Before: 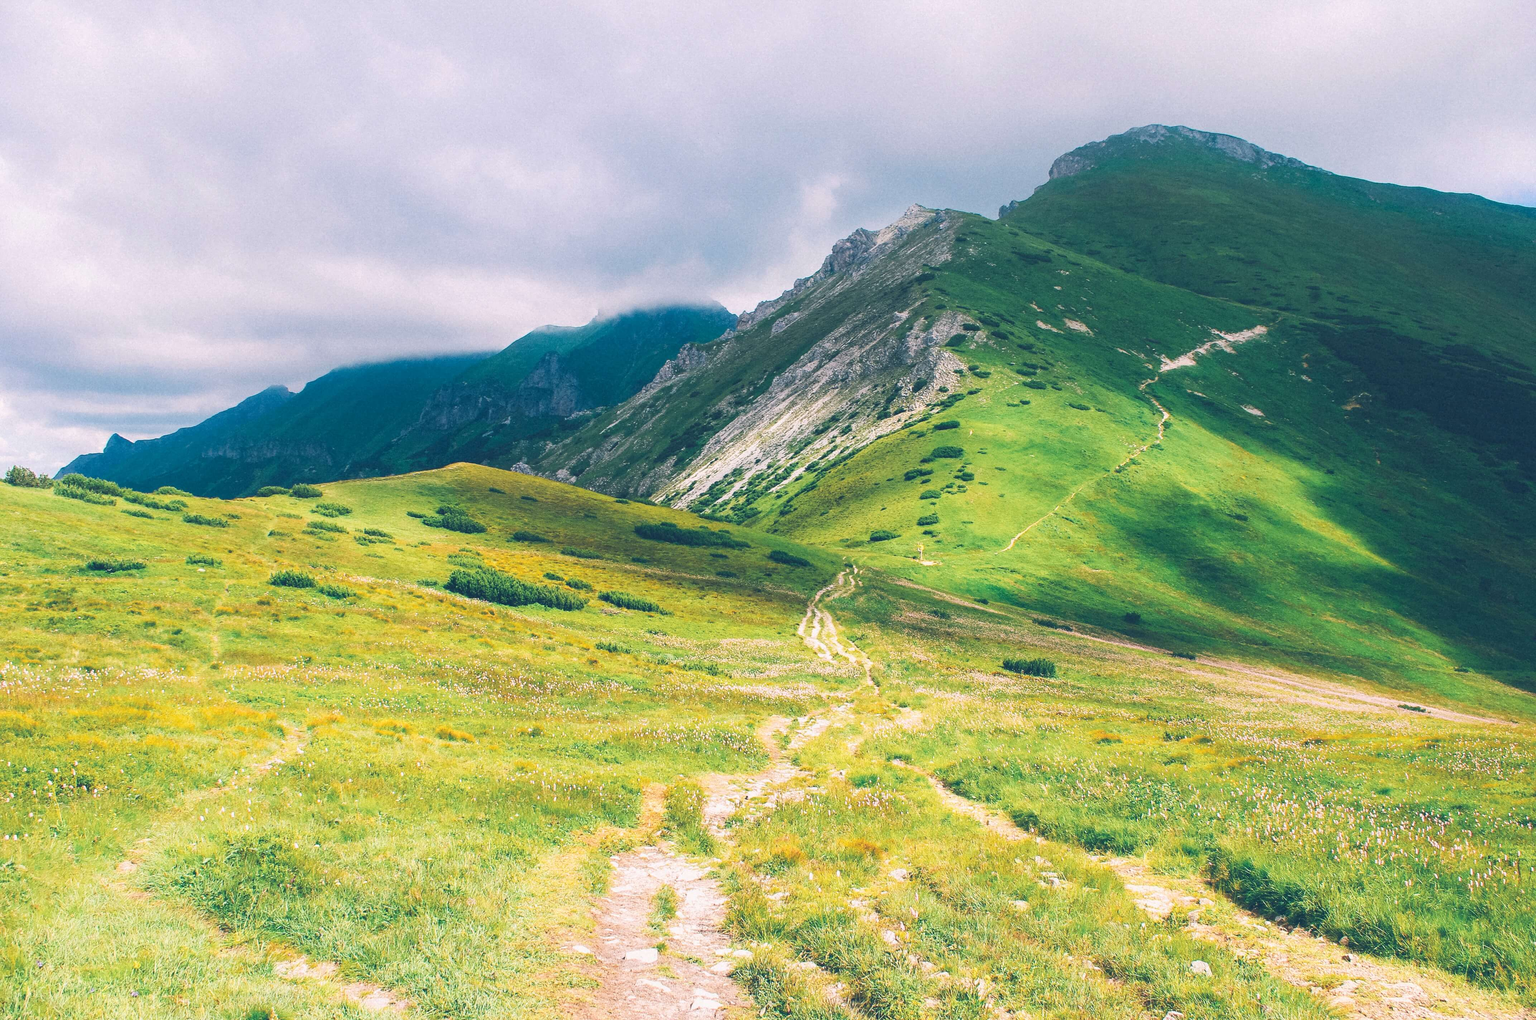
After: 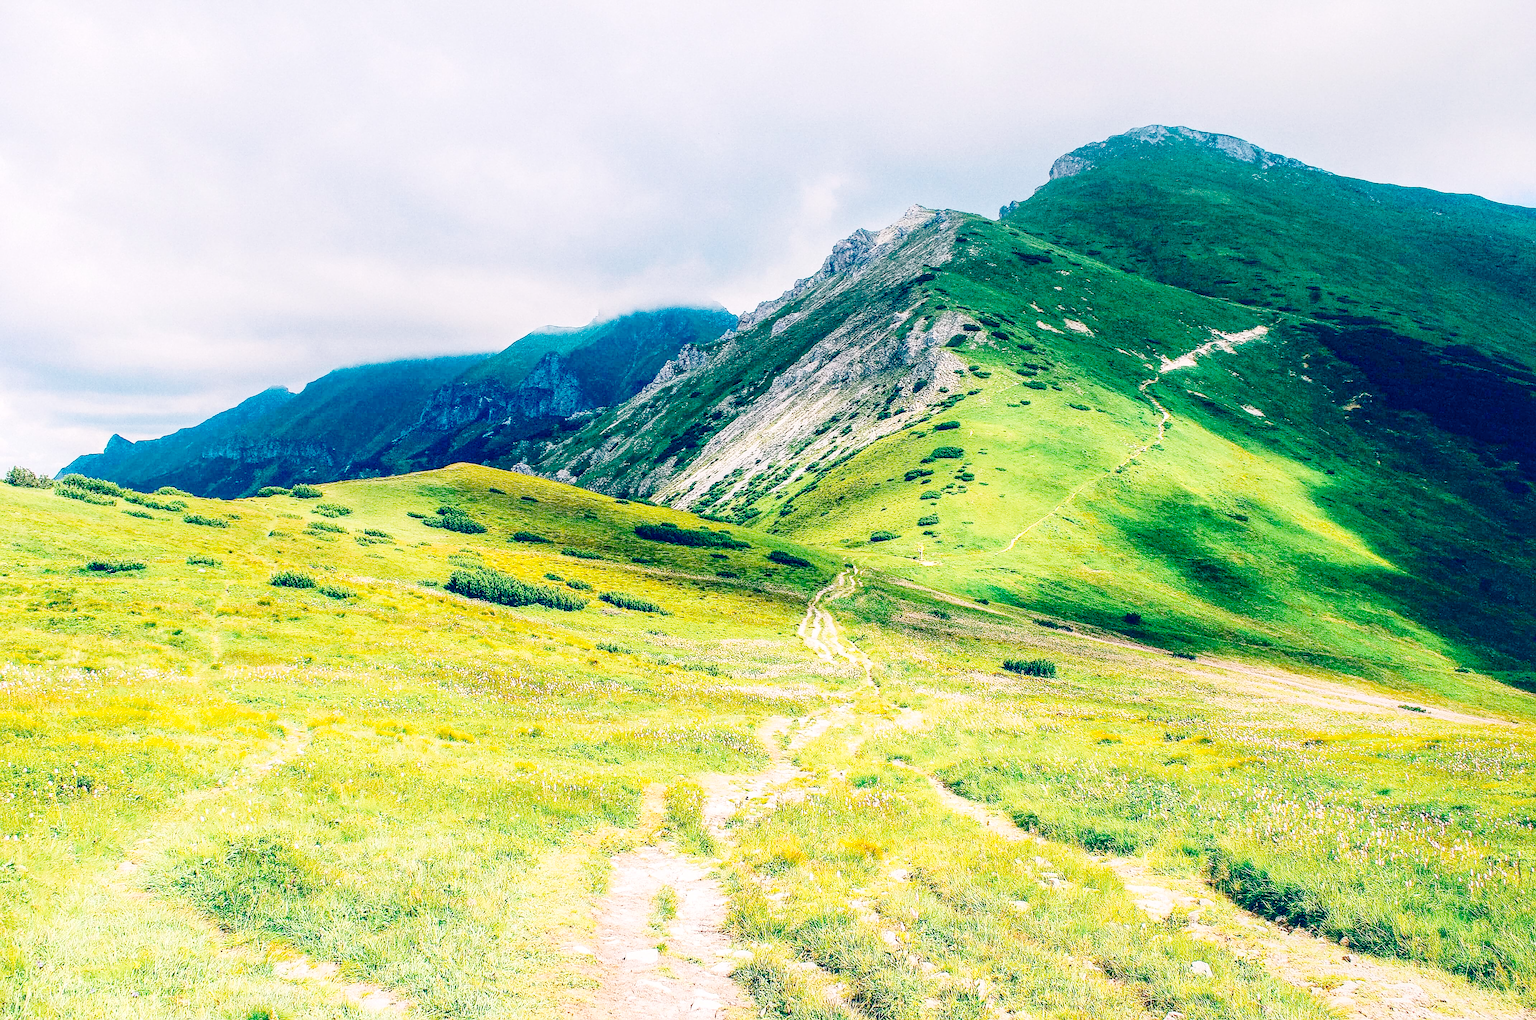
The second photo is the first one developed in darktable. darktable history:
base curve: curves: ch0 [(0, 0) (0.036, 0.01) (0.123, 0.254) (0.258, 0.504) (0.507, 0.748) (1, 1)], preserve colors none
sharpen: radius 1.355, amount 1.237, threshold 0.842
local contrast: on, module defaults
contrast brightness saturation: contrast 0.185, brightness -0.103, saturation 0.209
